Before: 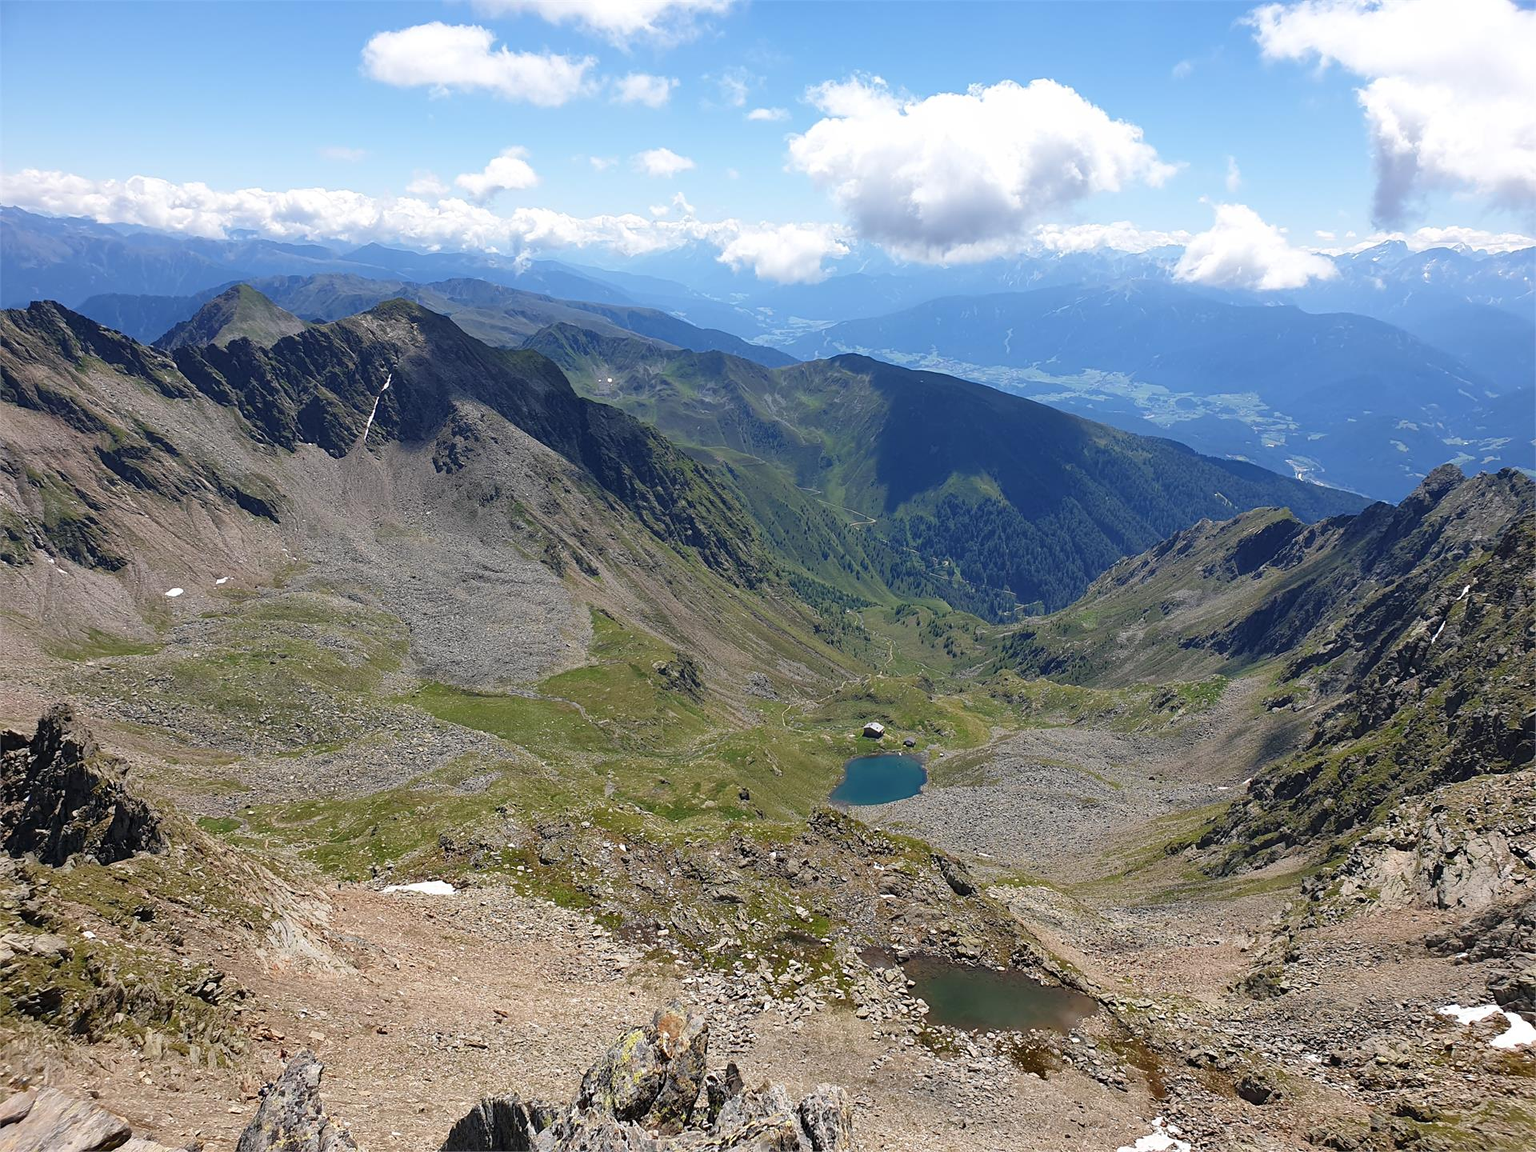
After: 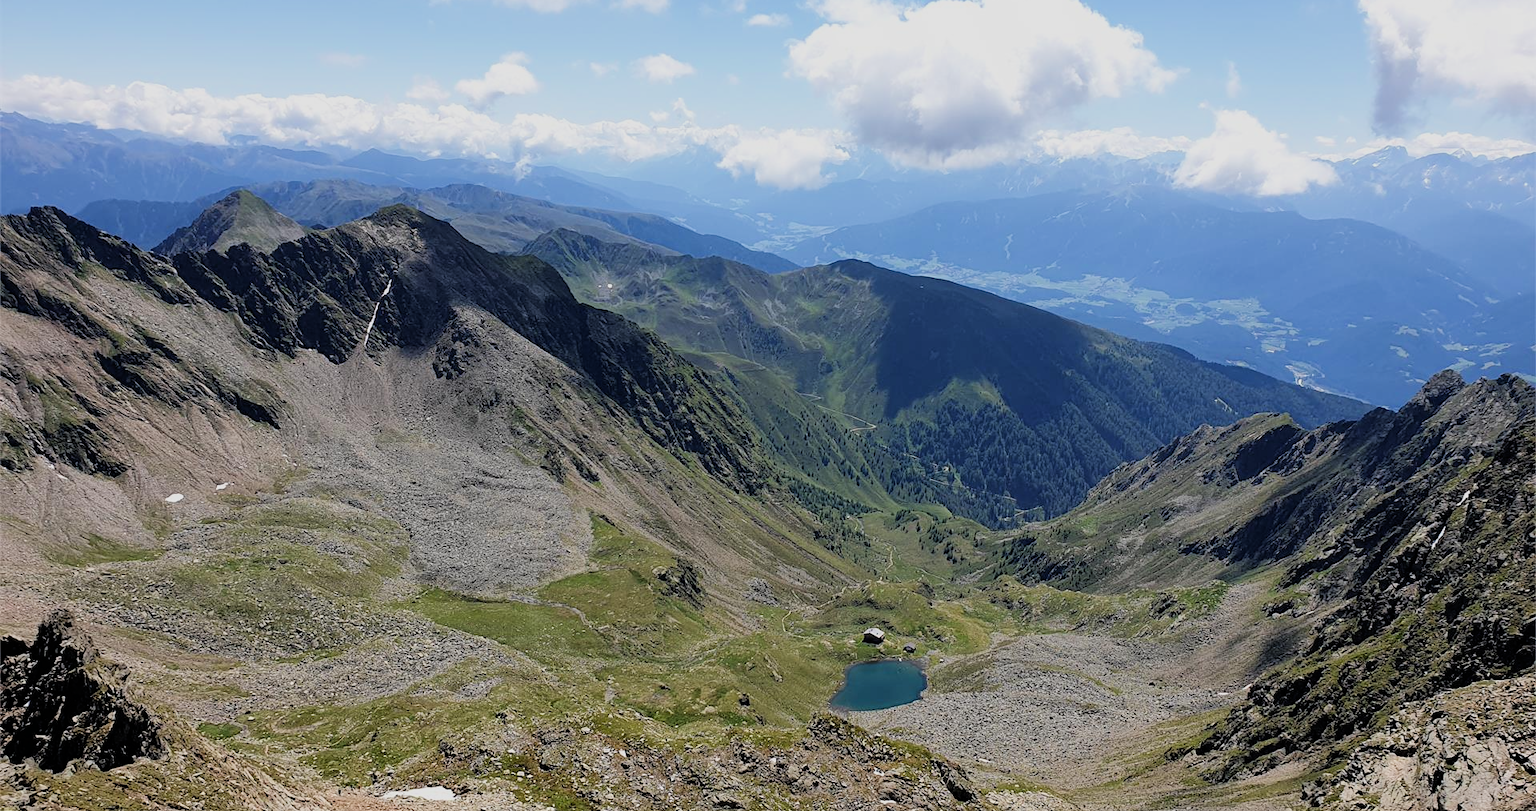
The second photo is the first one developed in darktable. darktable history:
crop and rotate: top 8.257%, bottom 21.262%
filmic rgb: black relative exposure -5.05 EV, white relative exposure 3.97 EV, hardness 2.89, contrast 1.201, iterations of high-quality reconstruction 0
